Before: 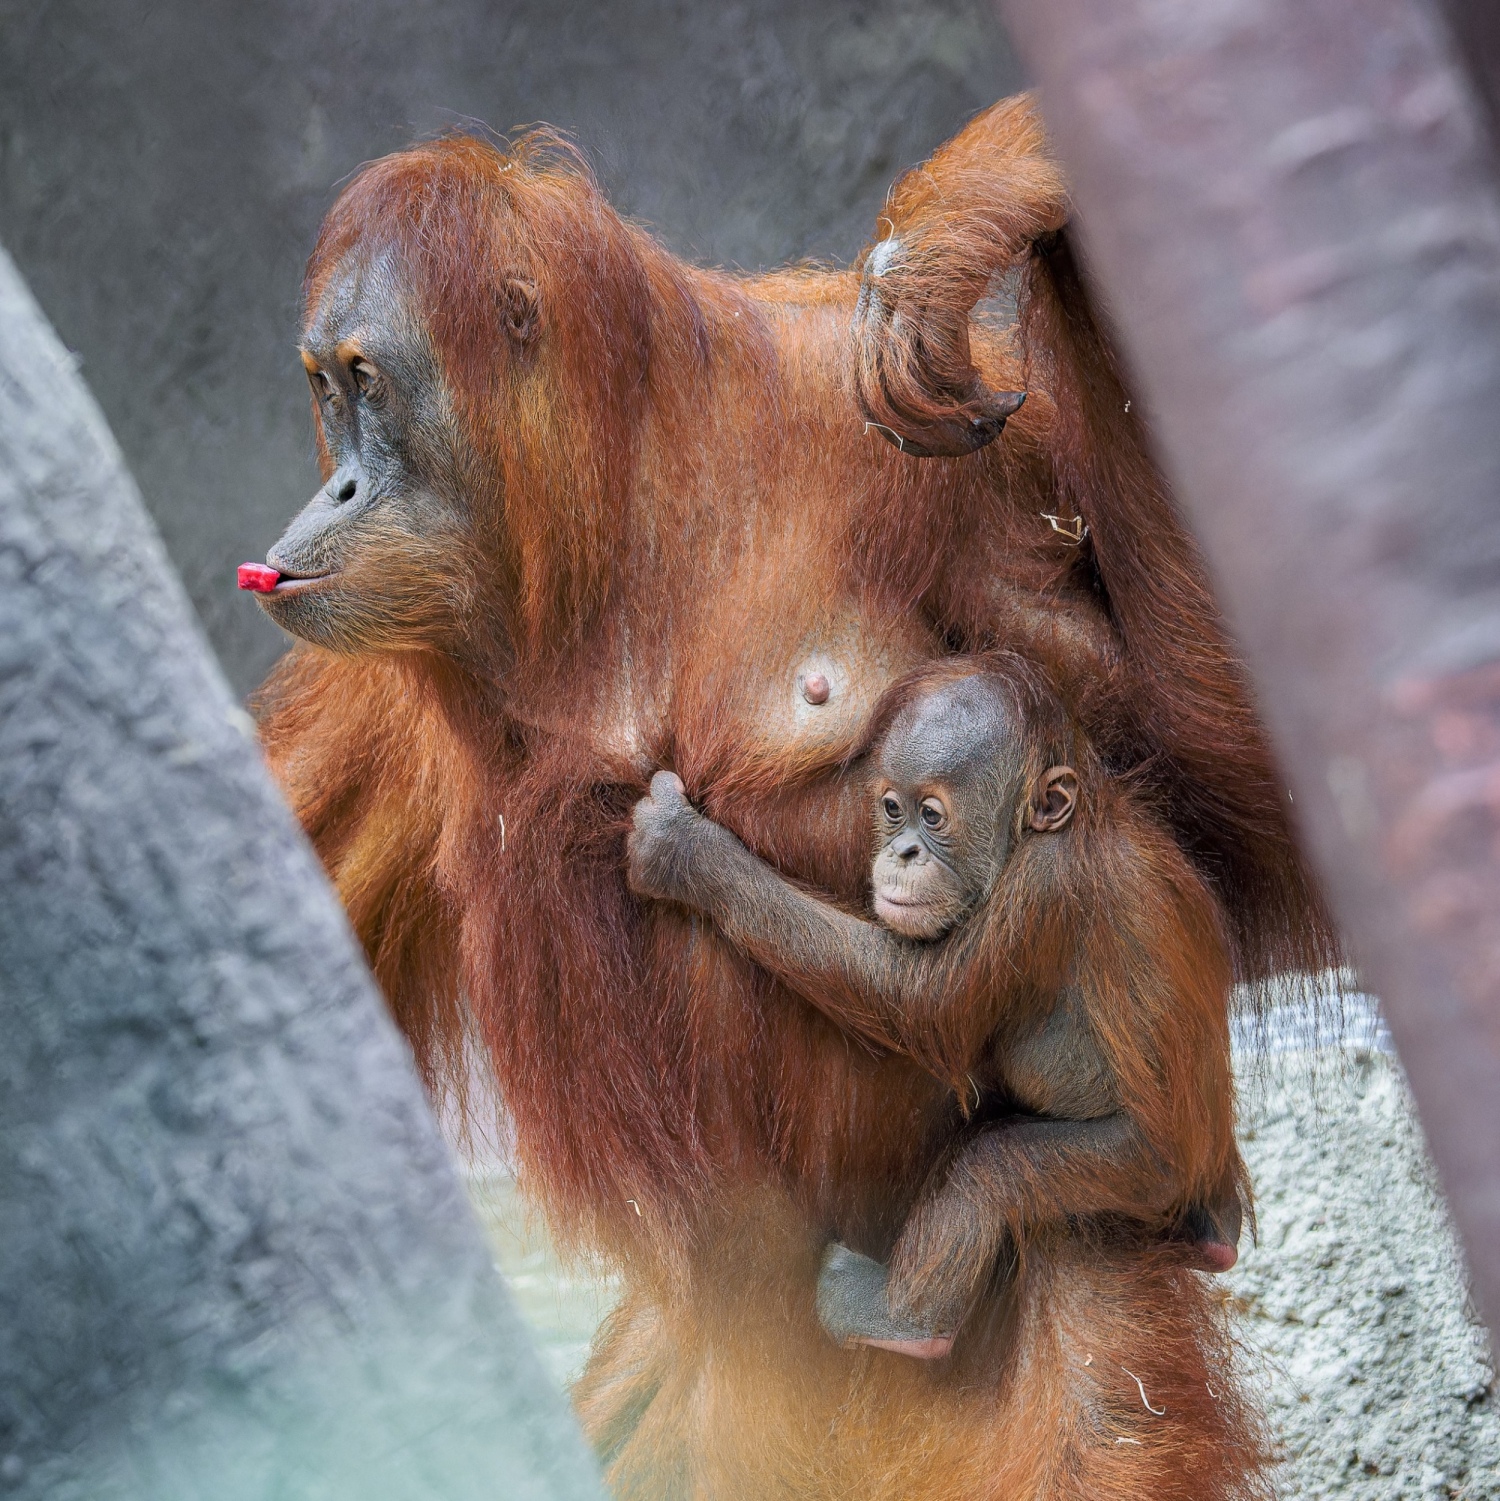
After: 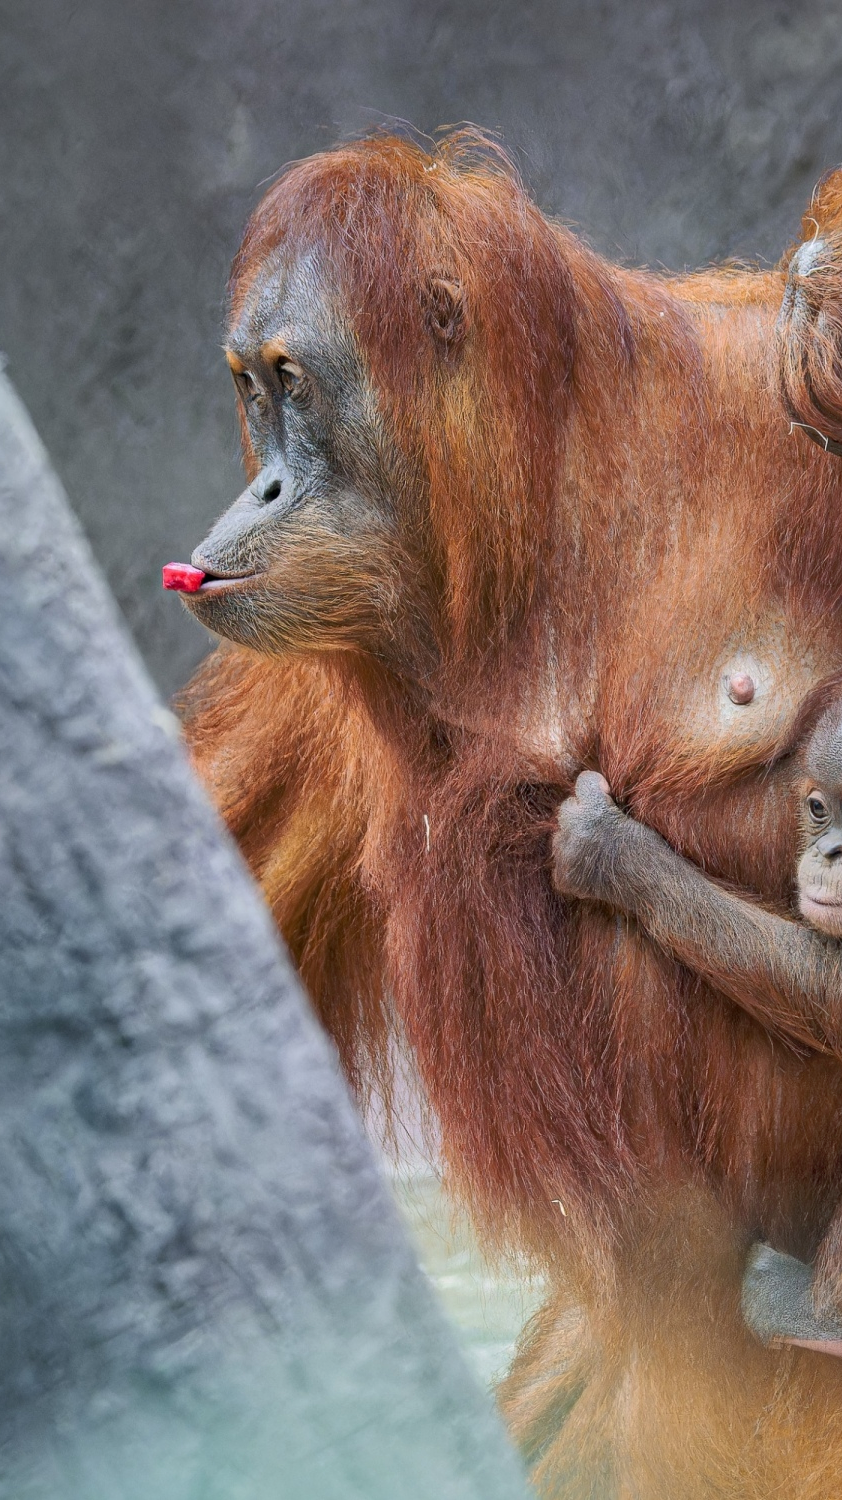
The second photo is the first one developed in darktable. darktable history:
shadows and highlights: highlights color adjustment 78.36%
crop: left 5.034%, right 38.792%
local contrast: mode bilateral grid, contrast 20, coarseness 51, detail 119%, midtone range 0.2
